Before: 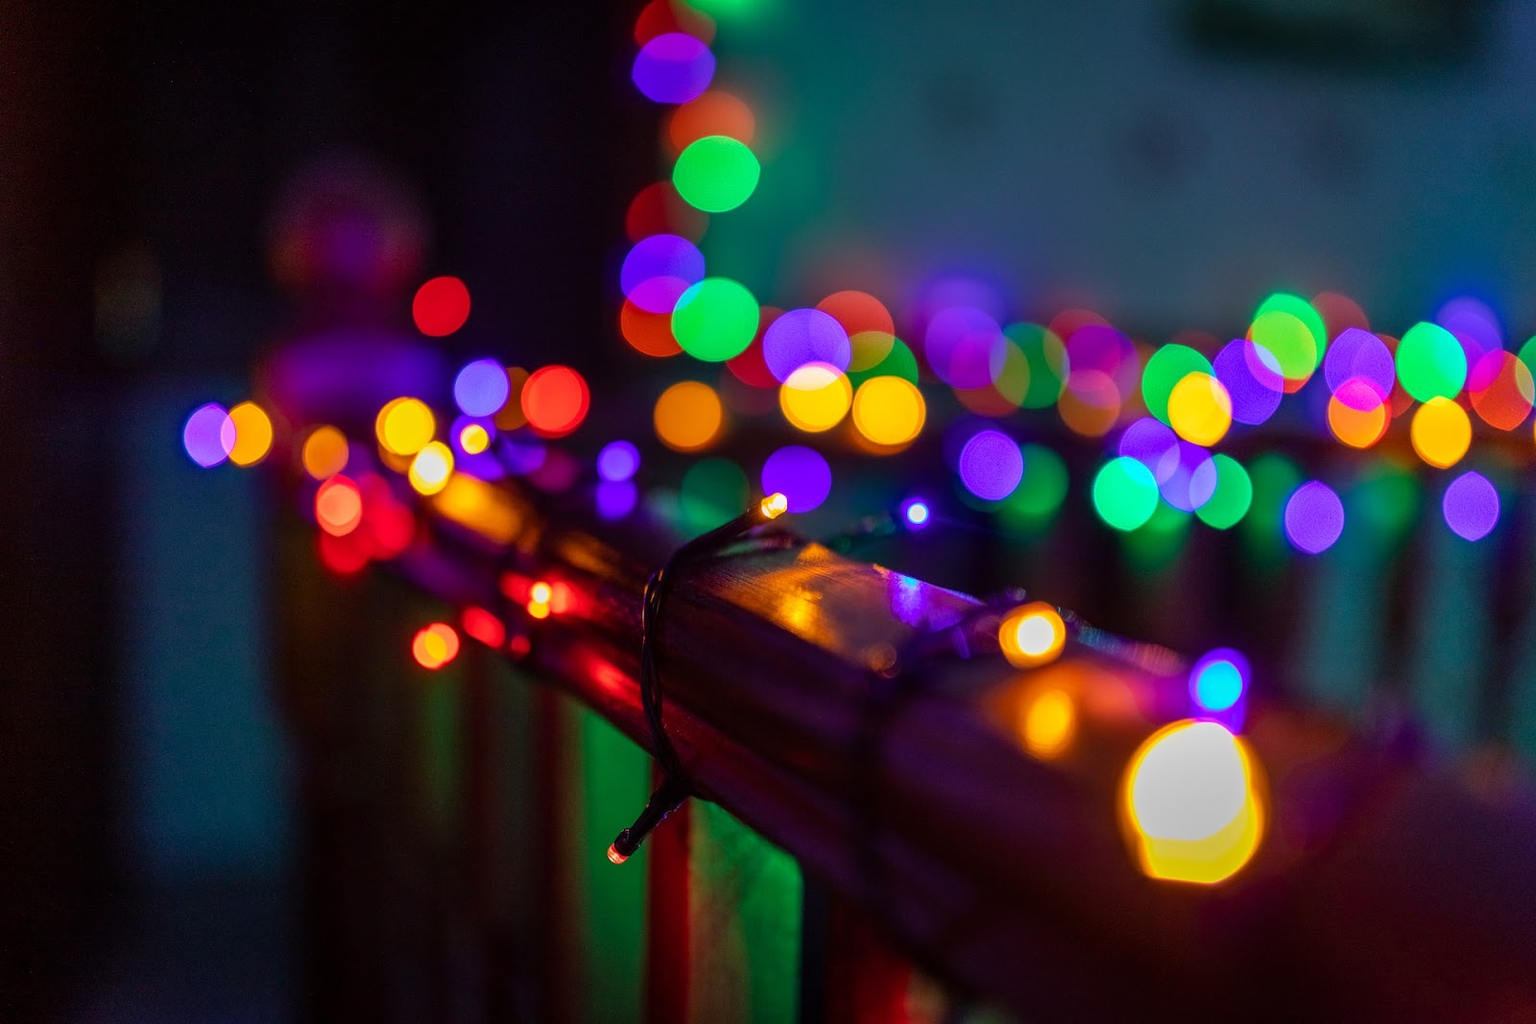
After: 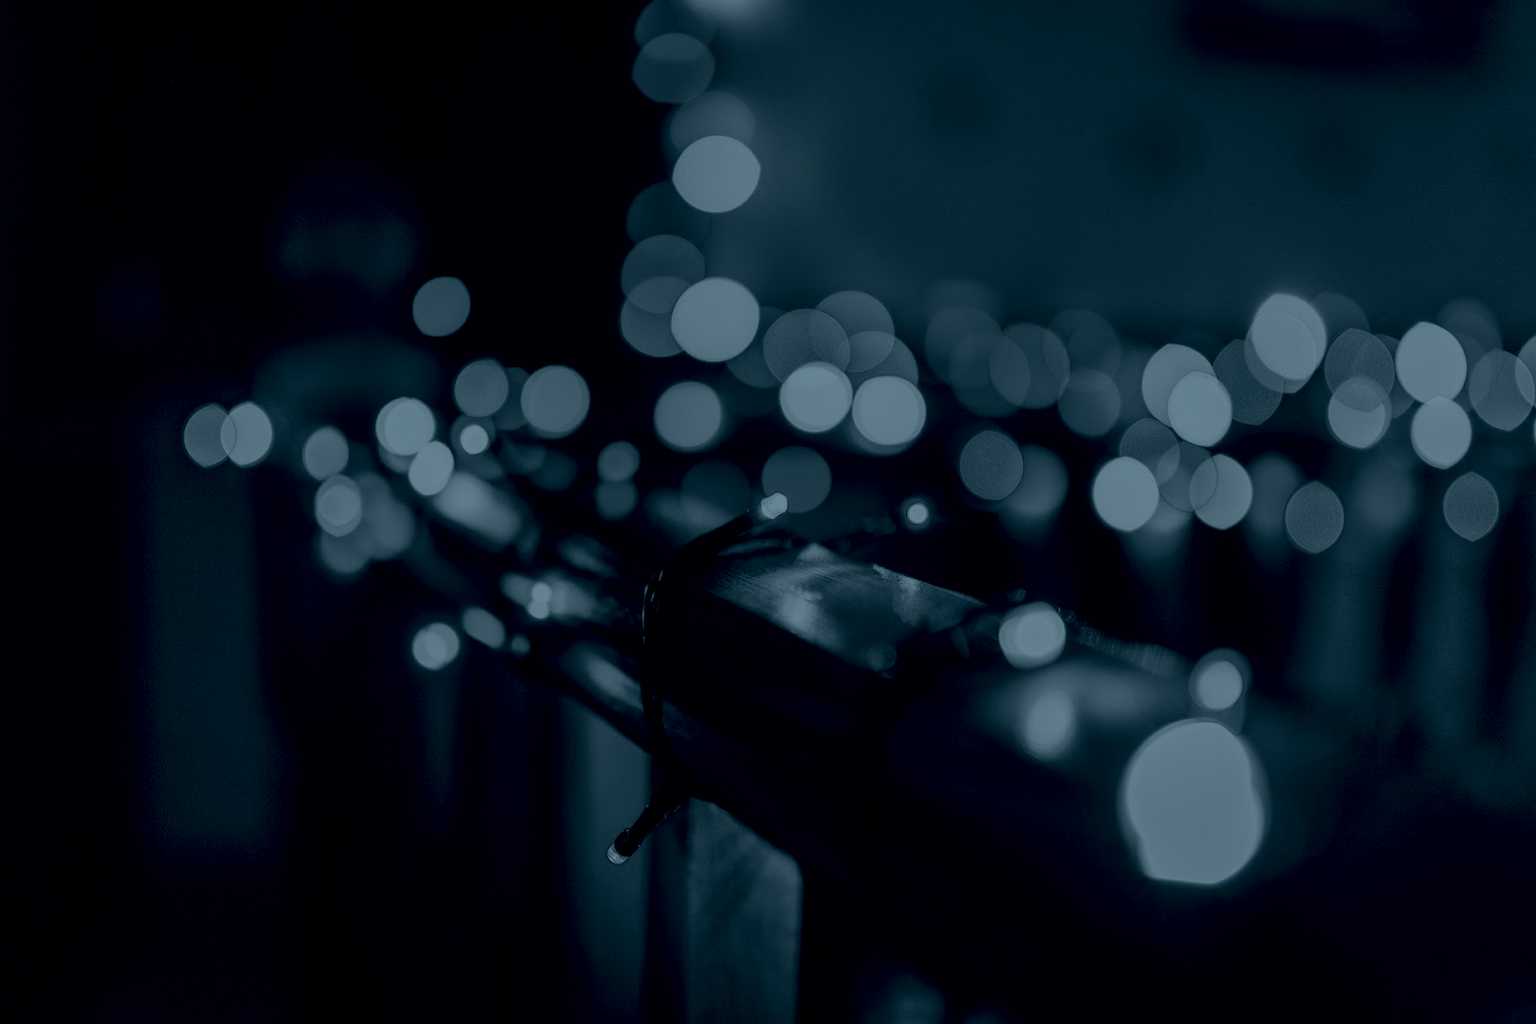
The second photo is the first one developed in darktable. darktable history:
colorize #2: hue 216°, saturation 29%, source mix 58.57%, lightness 0%, version 1 | blend: blend mode color, opacity 100%; mask: uniform (no mask)
colorize #1: hue 190.8°, saturation 27%, source mix 61.75%, lightness 3.98%, version 1 | blend: blend mode color, opacity 100%; mask: uniform (no mask)
tone curve: curves: ch0 [(0, 0) (0.004, 0.001) (0.133, 0.112) (0.325, 0.362) (0.832, 0.893) (1, 1)], color space Lab, linked channels, preserve colors none
channel mixer: red [0, 0, 0, 1.251, 0, 0, 0], green [0 ×4, 1, 0, 0], blue [0 ×5, 0.9, 0]
colorize: hue 194.4°, saturation 29%, source mix 61.75%, lightness 3.98%, version 1 | blend: blend mode color, opacity 100%; mask: uniform (no mask)
